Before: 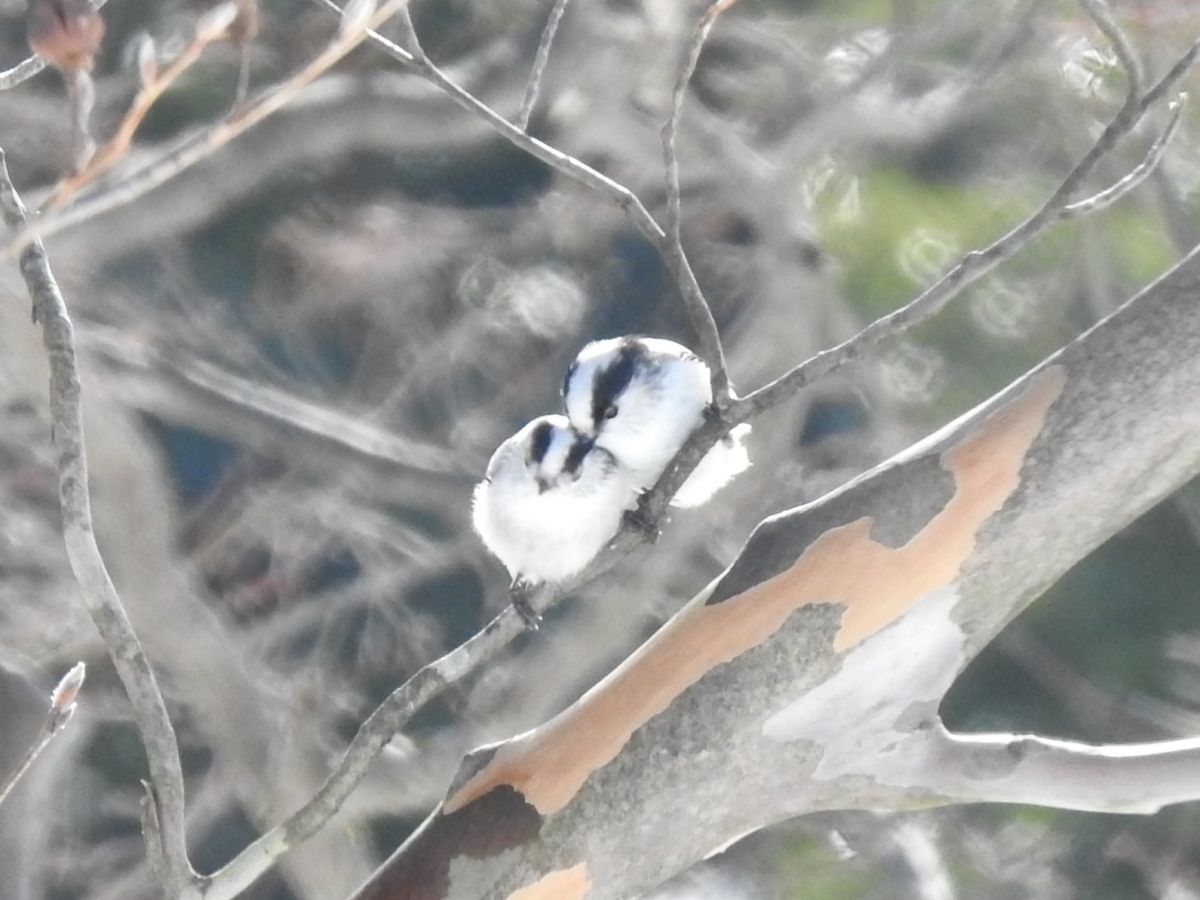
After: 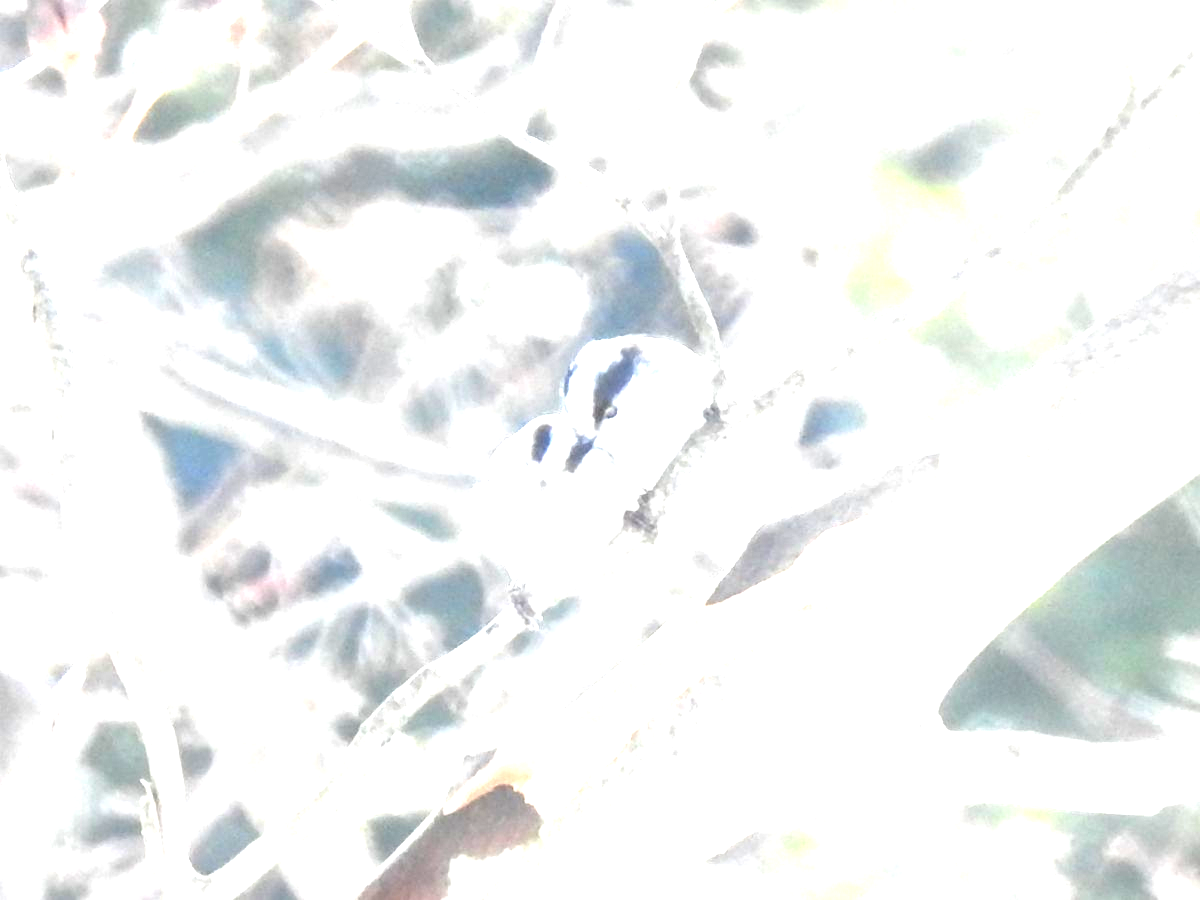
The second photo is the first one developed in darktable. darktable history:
exposure: black level correction 0, exposure 2.159 EV, compensate exposure bias true, compensate highlight preservation false
